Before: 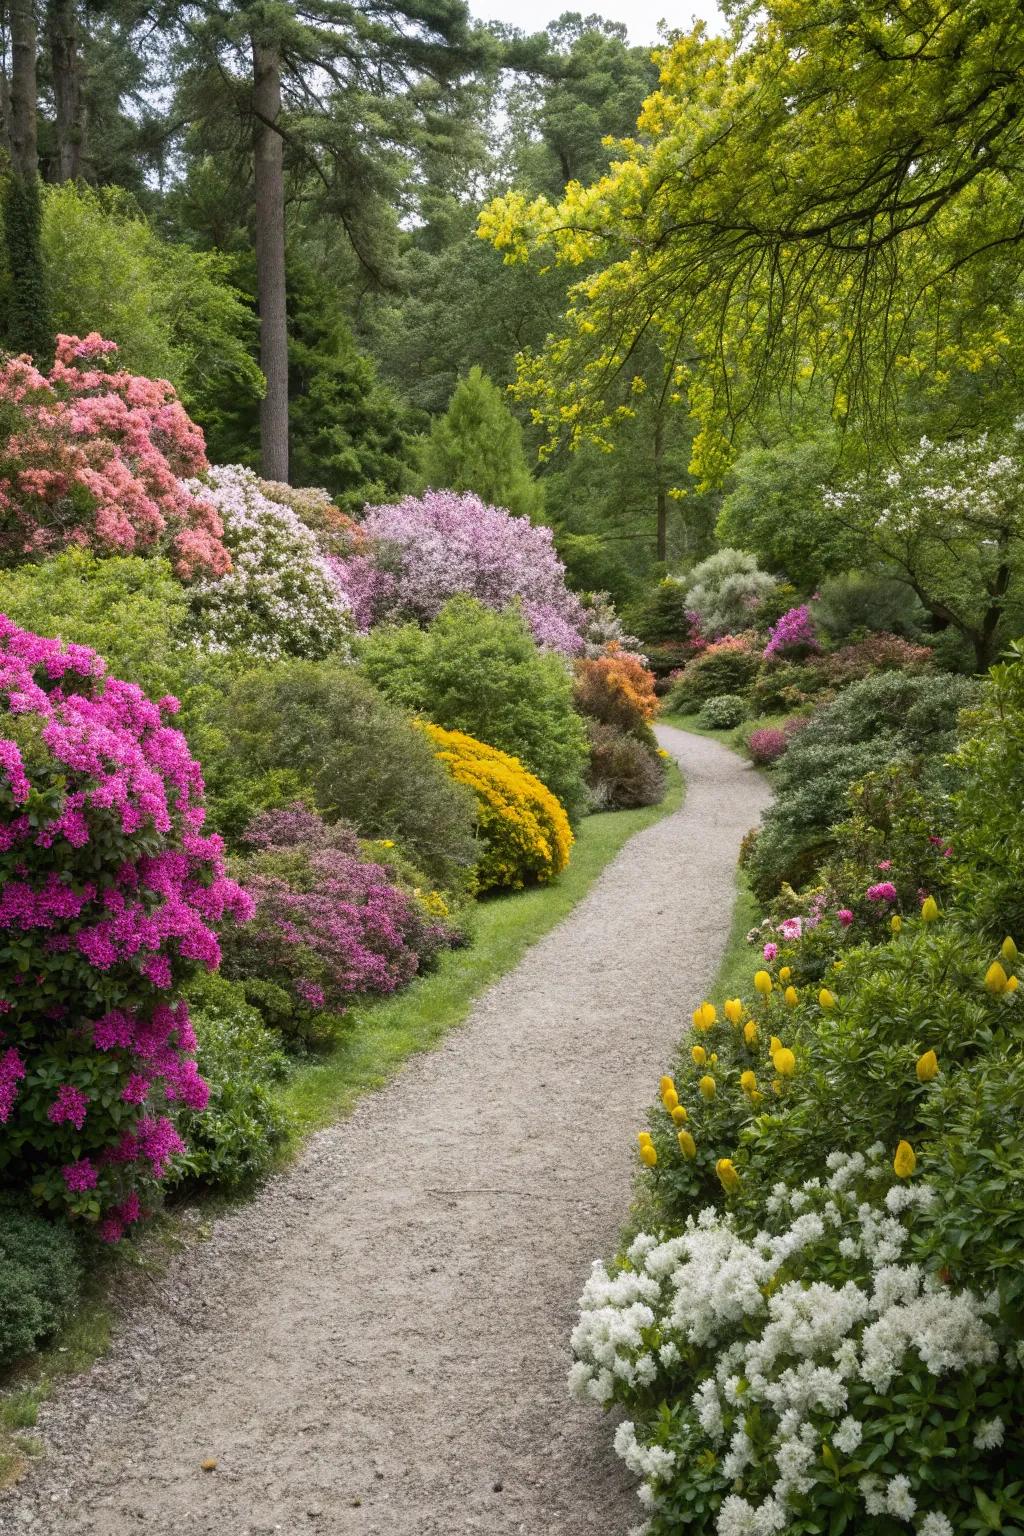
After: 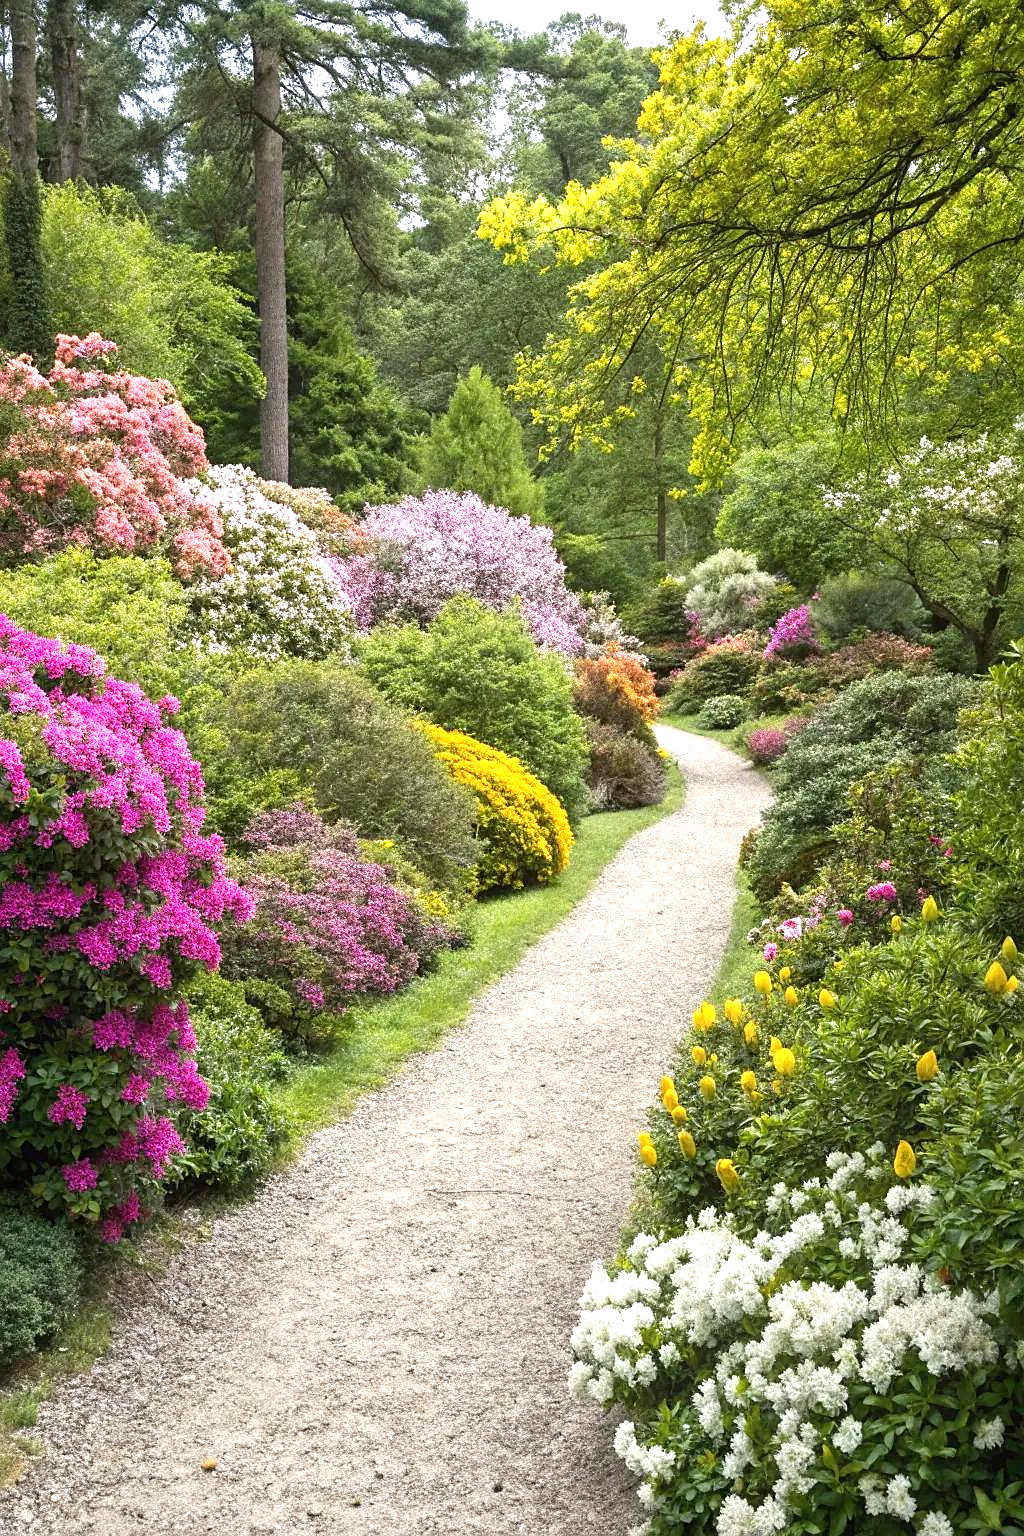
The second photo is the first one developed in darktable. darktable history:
exposure: black level correction 0, exposure 0.888 EV, compensate exposure bias true, compensate highlight preservation false
sharpen: on, module defaults
color zones: mix -62.85%
